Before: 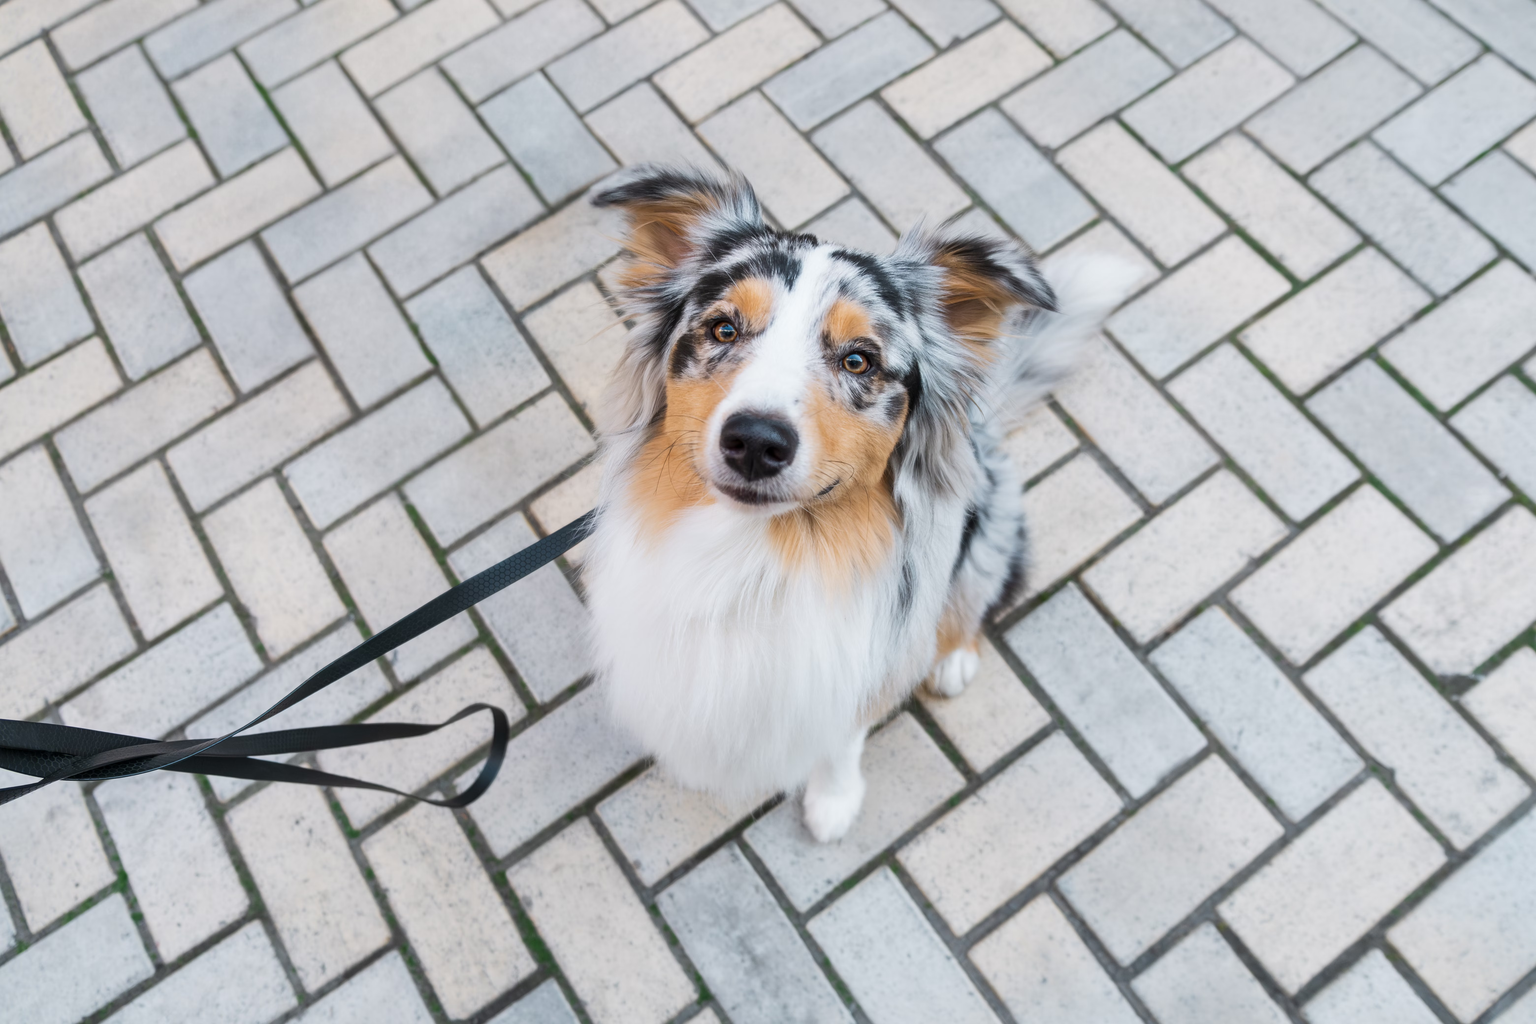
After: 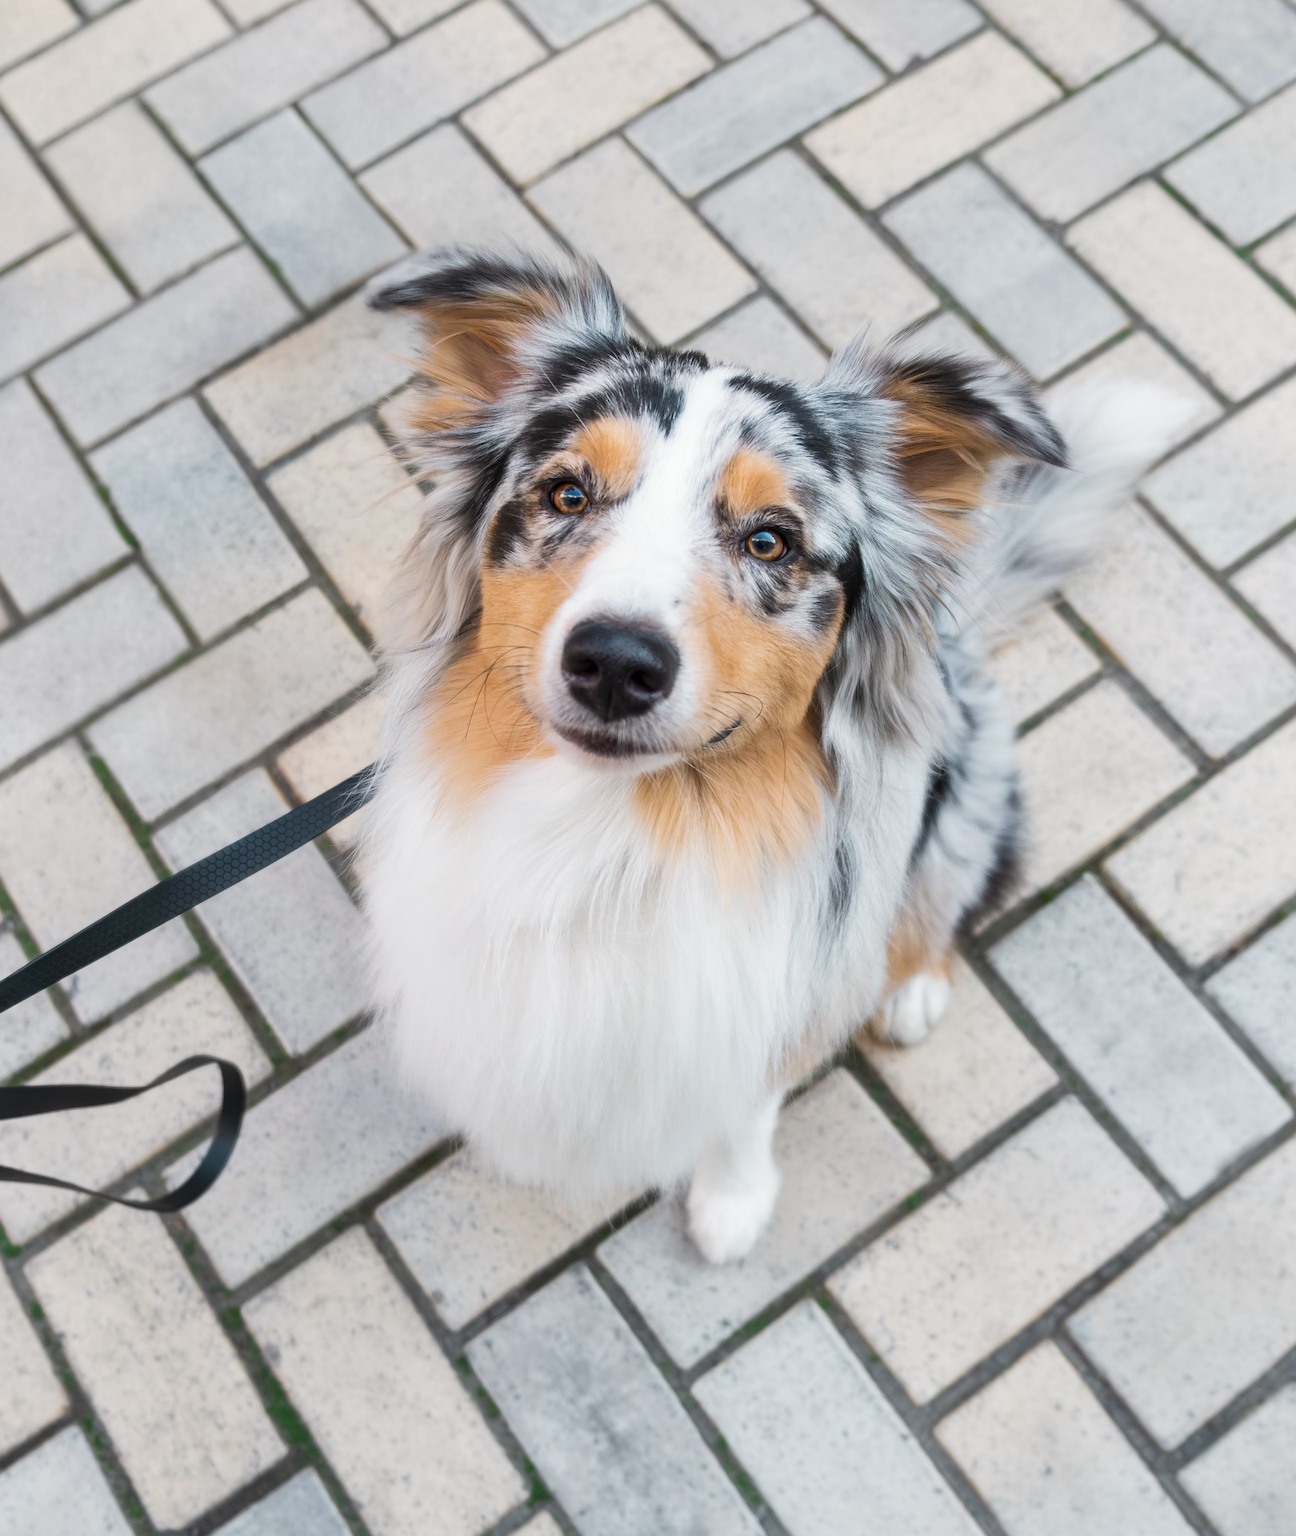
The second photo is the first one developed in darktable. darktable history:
levels: levels [0, 0.492, 0.984]
white balance: red 1.009, blue 0.985
crop and rotate: left 22.516%, right 21.234%
